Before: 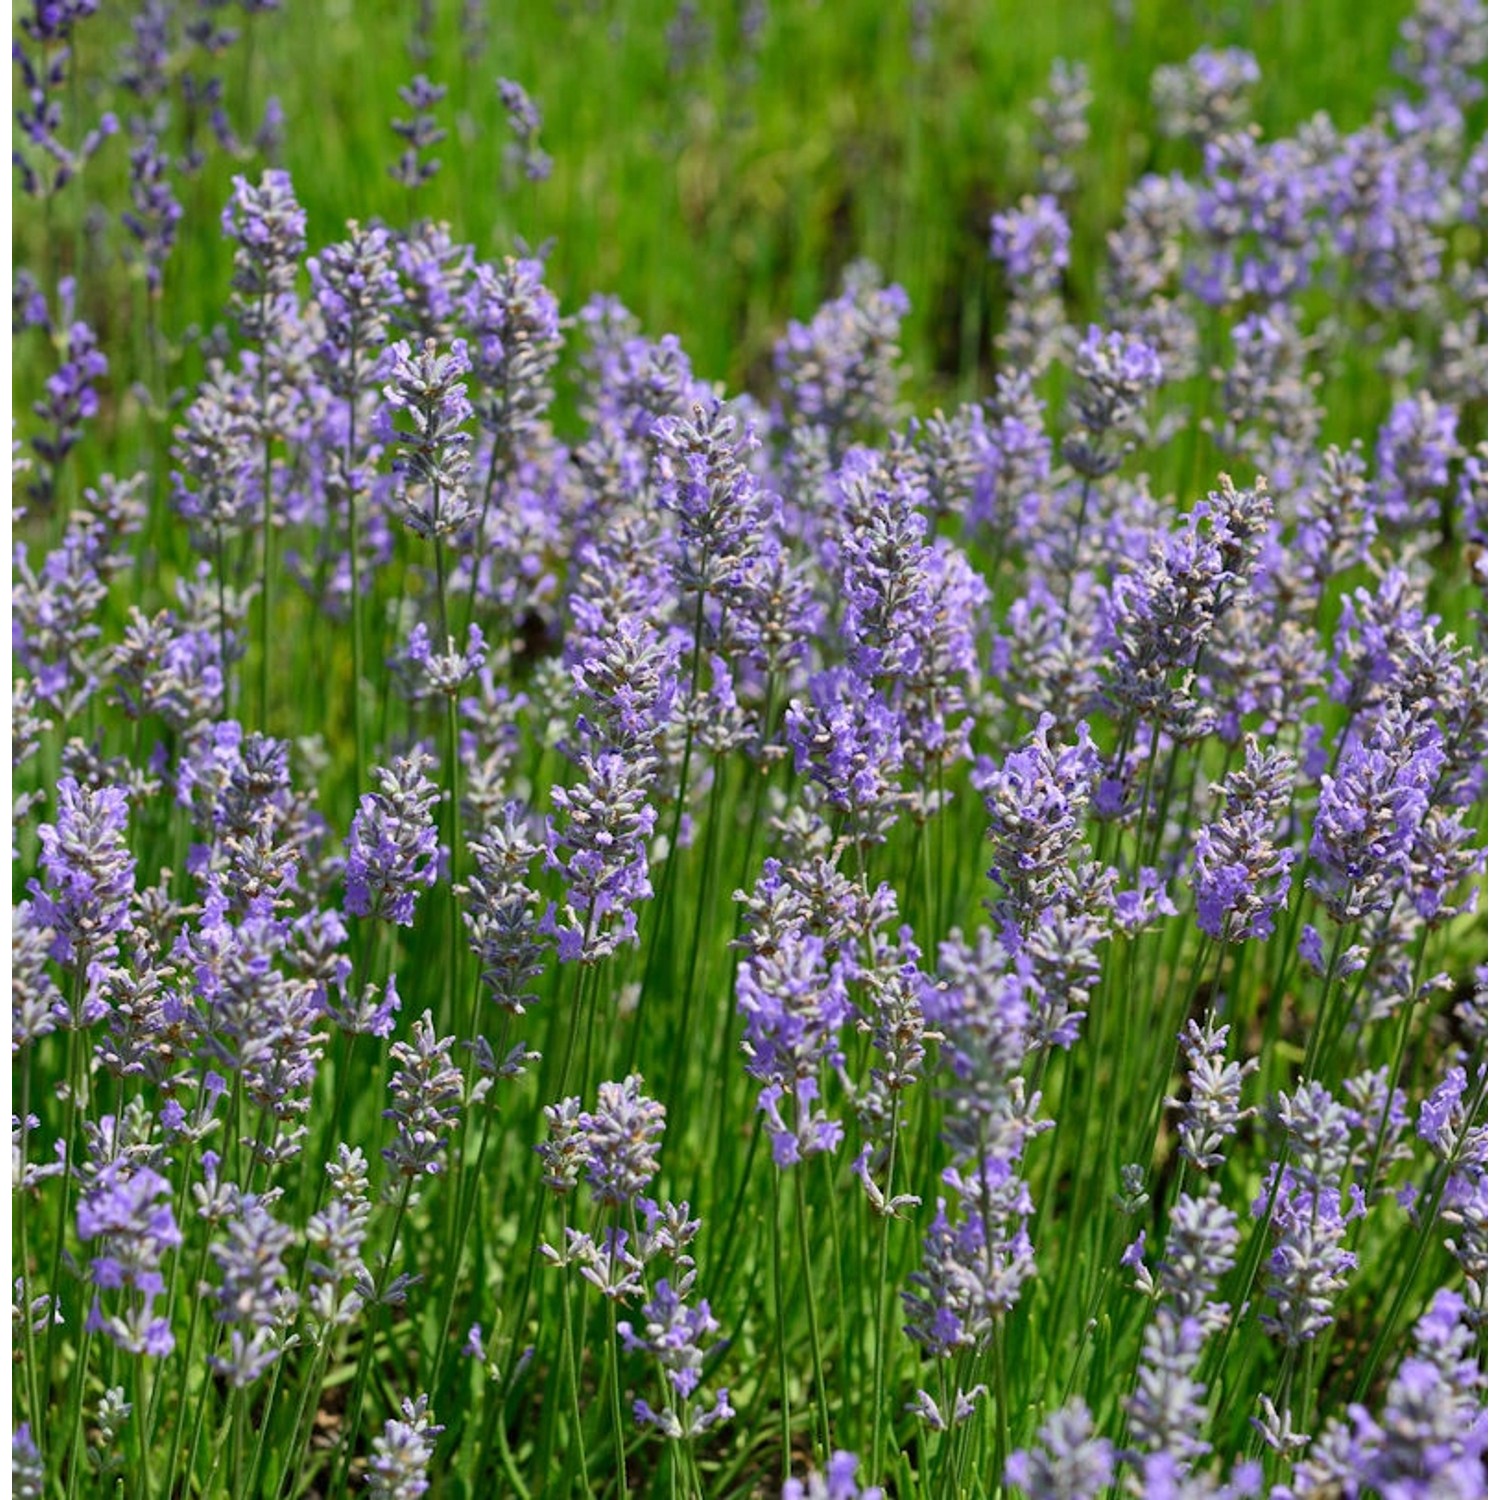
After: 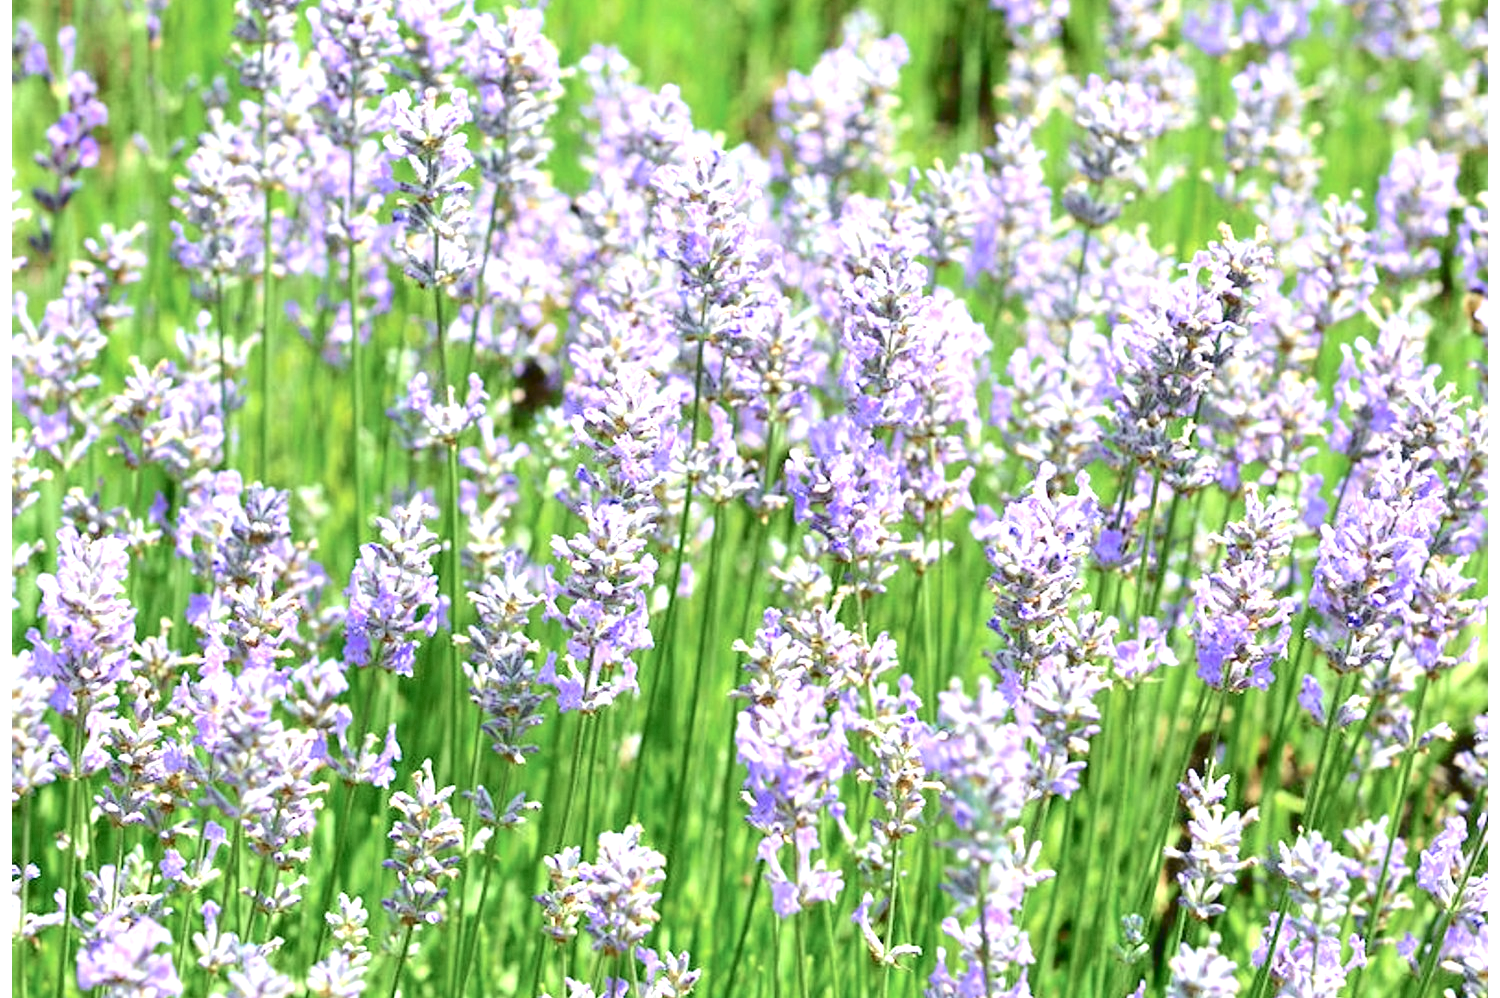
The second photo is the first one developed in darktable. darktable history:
exposure: black level correction 0, exposure 1.55 EV, compensate exposure bias true, compensate highlight preservation false
crop: top 16.727%, bottom 16.727%
tone curve: curves: ch0 [(0, 0.046) (0.037, 0.056) (0.176, 0.162) (0.33, 0.331) (0.432, 0.475) (0.601, 0.665) (0.843, 0.876) (1, 1)]; ch1 [(0, 0) (0.339, 0.349) (0.445, 0.42) (0.476, 0.47) (0.497, 0.492) (0.523, 0.514) (0.557, 0.558) (0.632, 0.615) (0.728, 0.746) (1, 1)]; ch2 [(0, 0) (0.327, 0.324) (0.417, 0.44) (0.46, 0.453) (0.502, 0.495) (0.526, 0.52) (0.54, 0.55) (0.606, 0.626) (0.745, 0.704) (1, 1)], color space Lab, independent channels, preserve colors none
